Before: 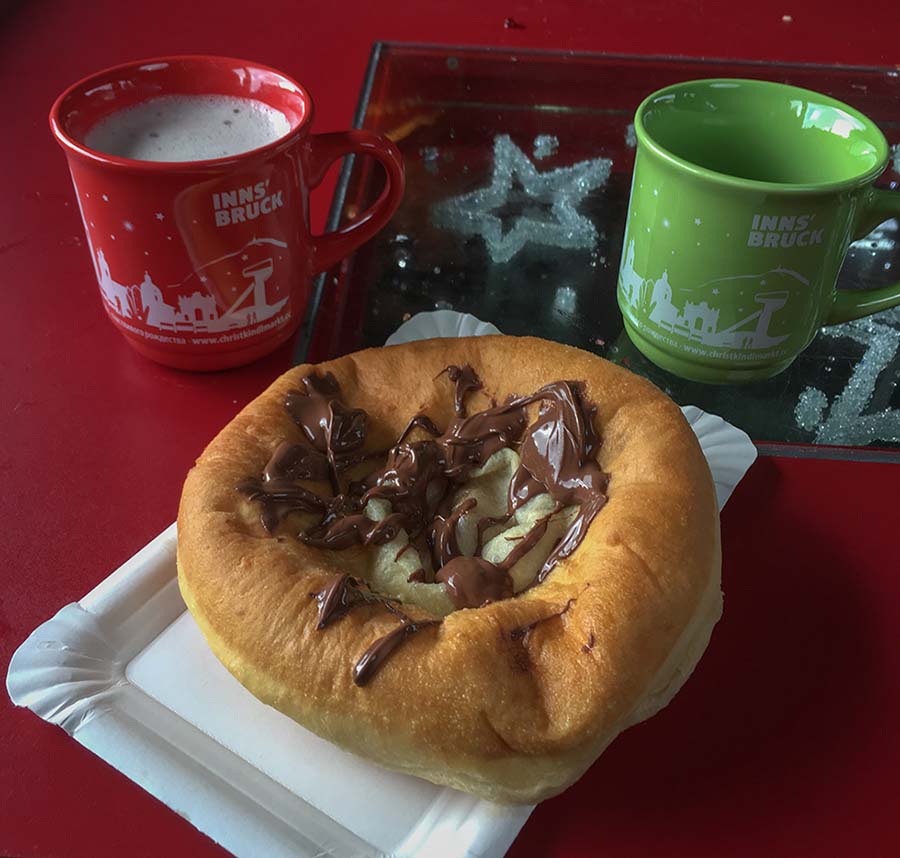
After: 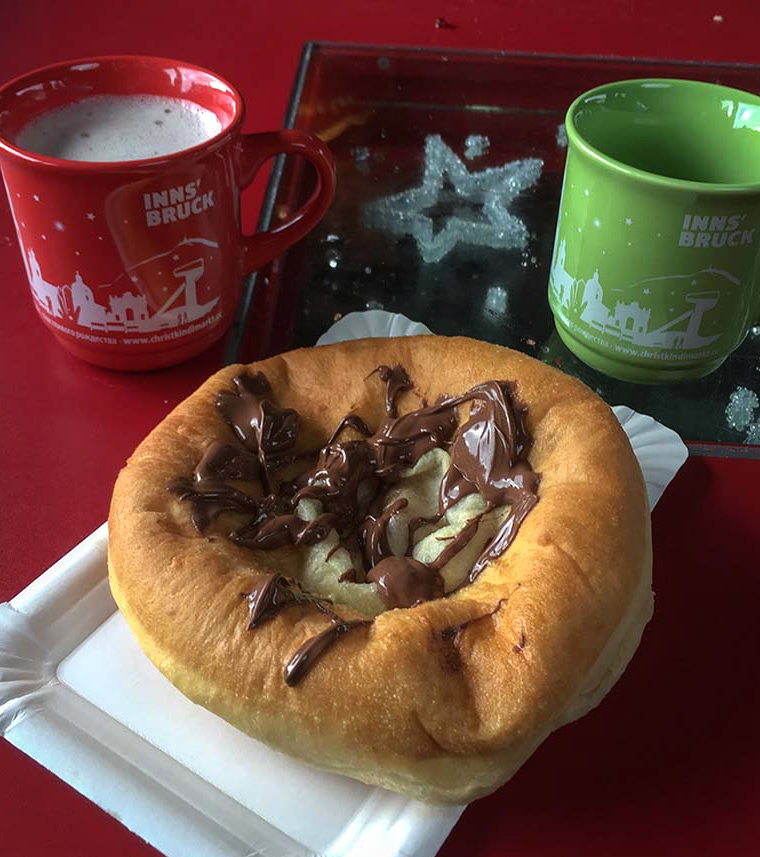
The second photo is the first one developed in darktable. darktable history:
crop: left 7.678%, right 7.832%
tone equalizer: -8 EV -0.435 EV, -7 EV -0.382 EV, -6 EV -0.321 EV, -5 EV -0.219 EV, -3 EV 0.25 EV, -2 EV 0.319 EV, -1 EV 0.389 EV, +0 EV 0.419 EV, mask exposure compensation -0.513 EV
